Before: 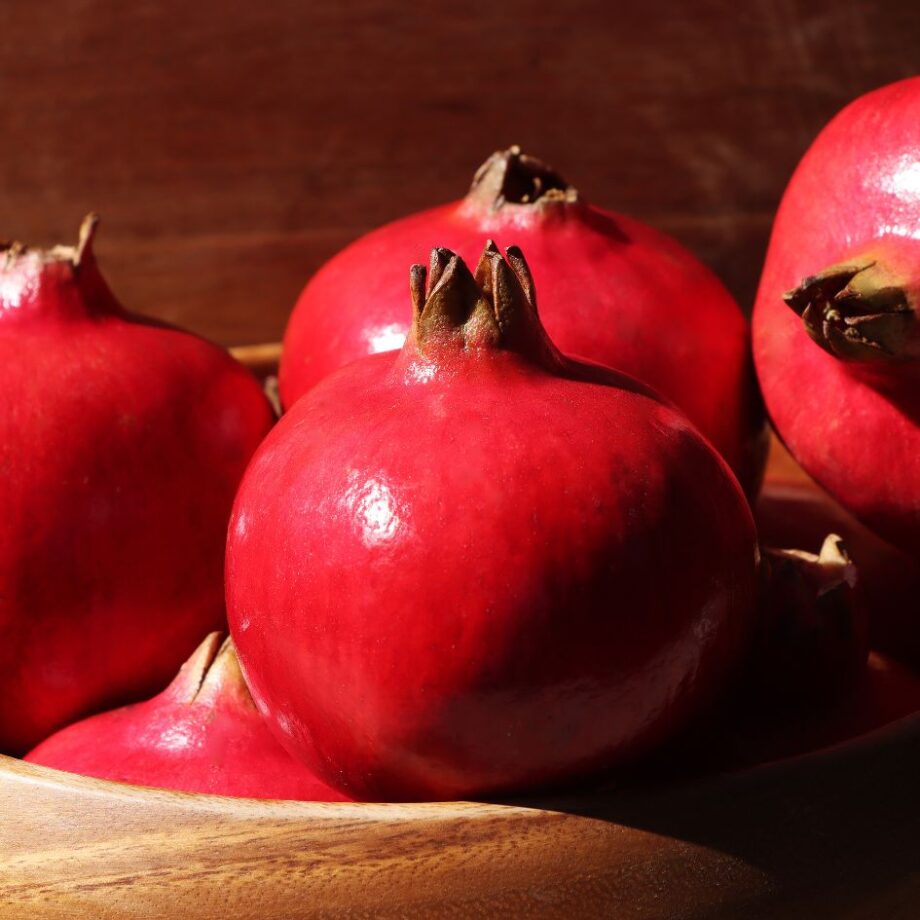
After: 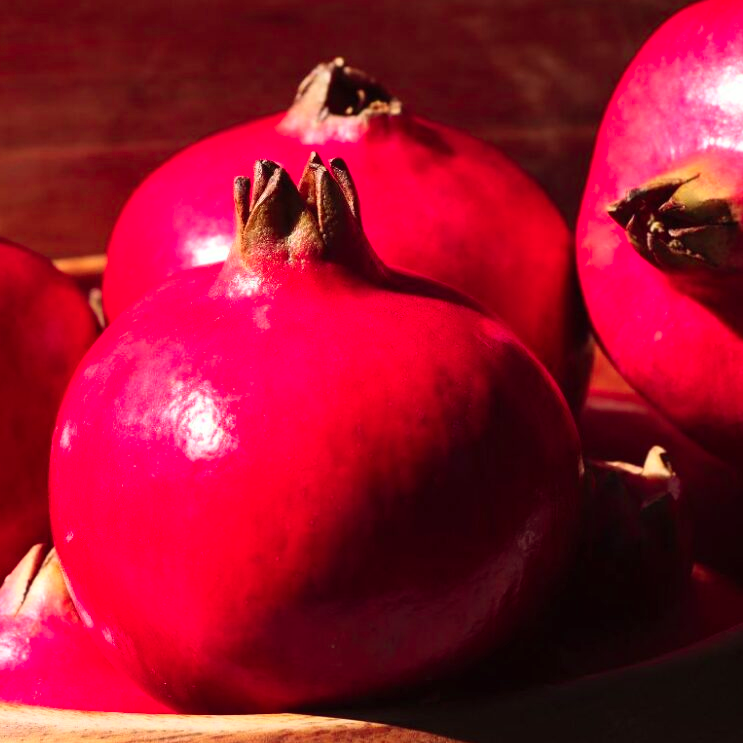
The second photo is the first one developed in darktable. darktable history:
contrast brightness saturation: contrast 0.2, brightness 0.15, saturation 0.14
color calibration: output R [0.946, 0.065, -0.013, 0], output G [-0.246, 1.264, -0.017, 0], output B [0.046, -0.098, 1.05, 0], illuminant custom, x 0.344, y 0.359, temperature 5045.54 K
crop: left 19.159%, top 9.58%, bottom 9.58%
